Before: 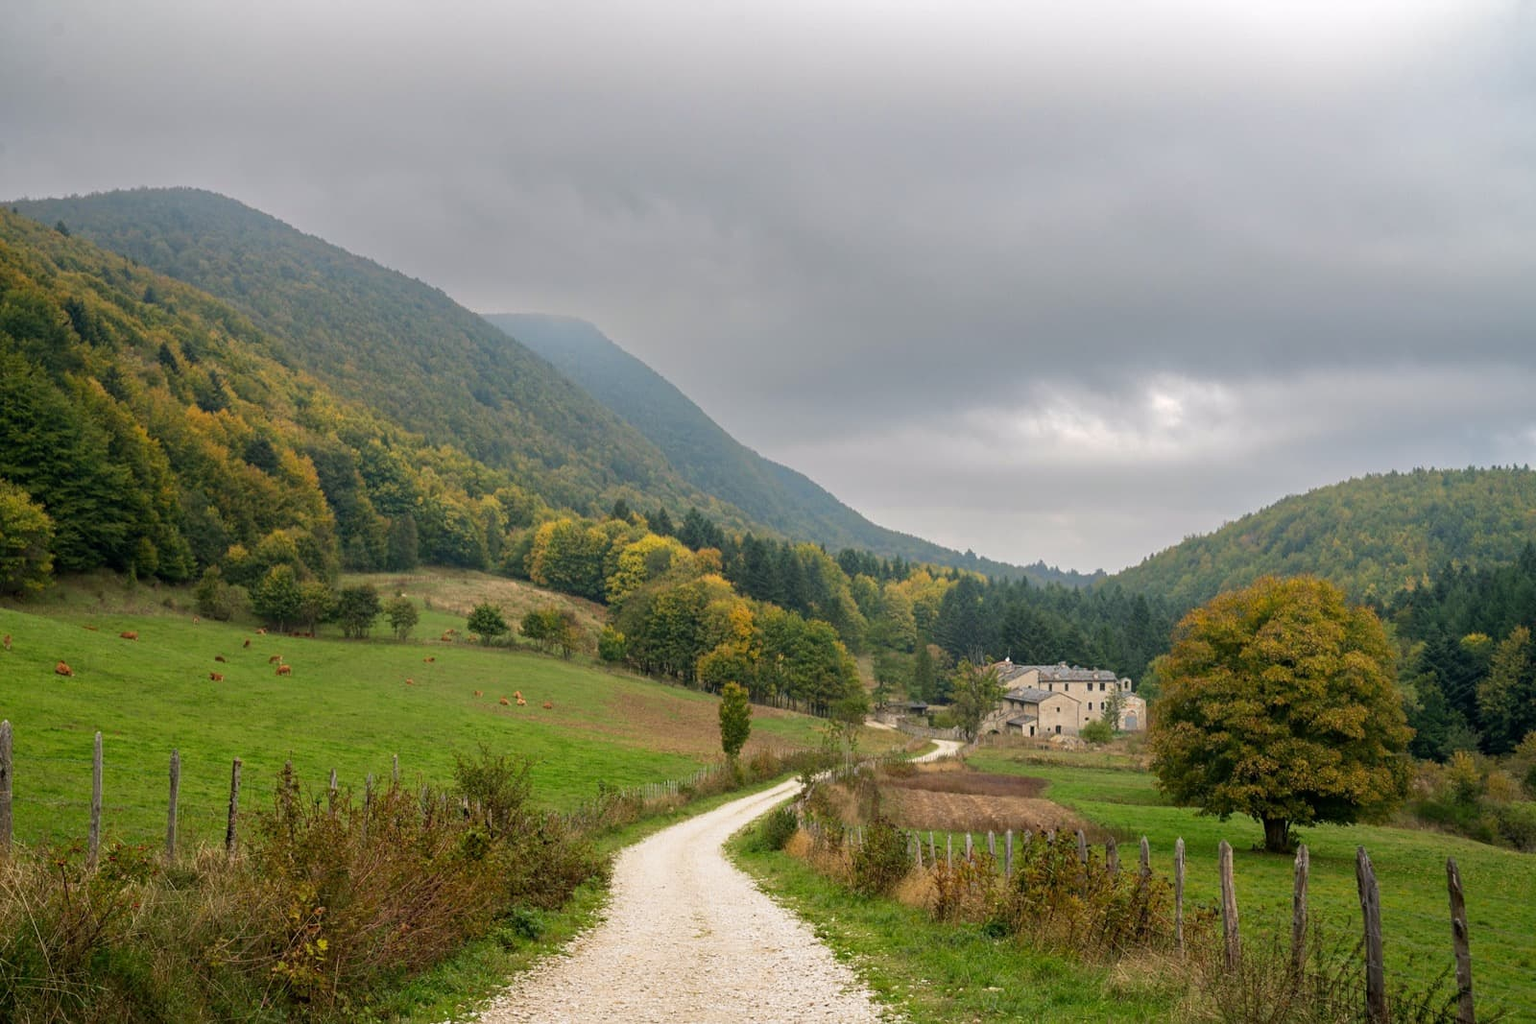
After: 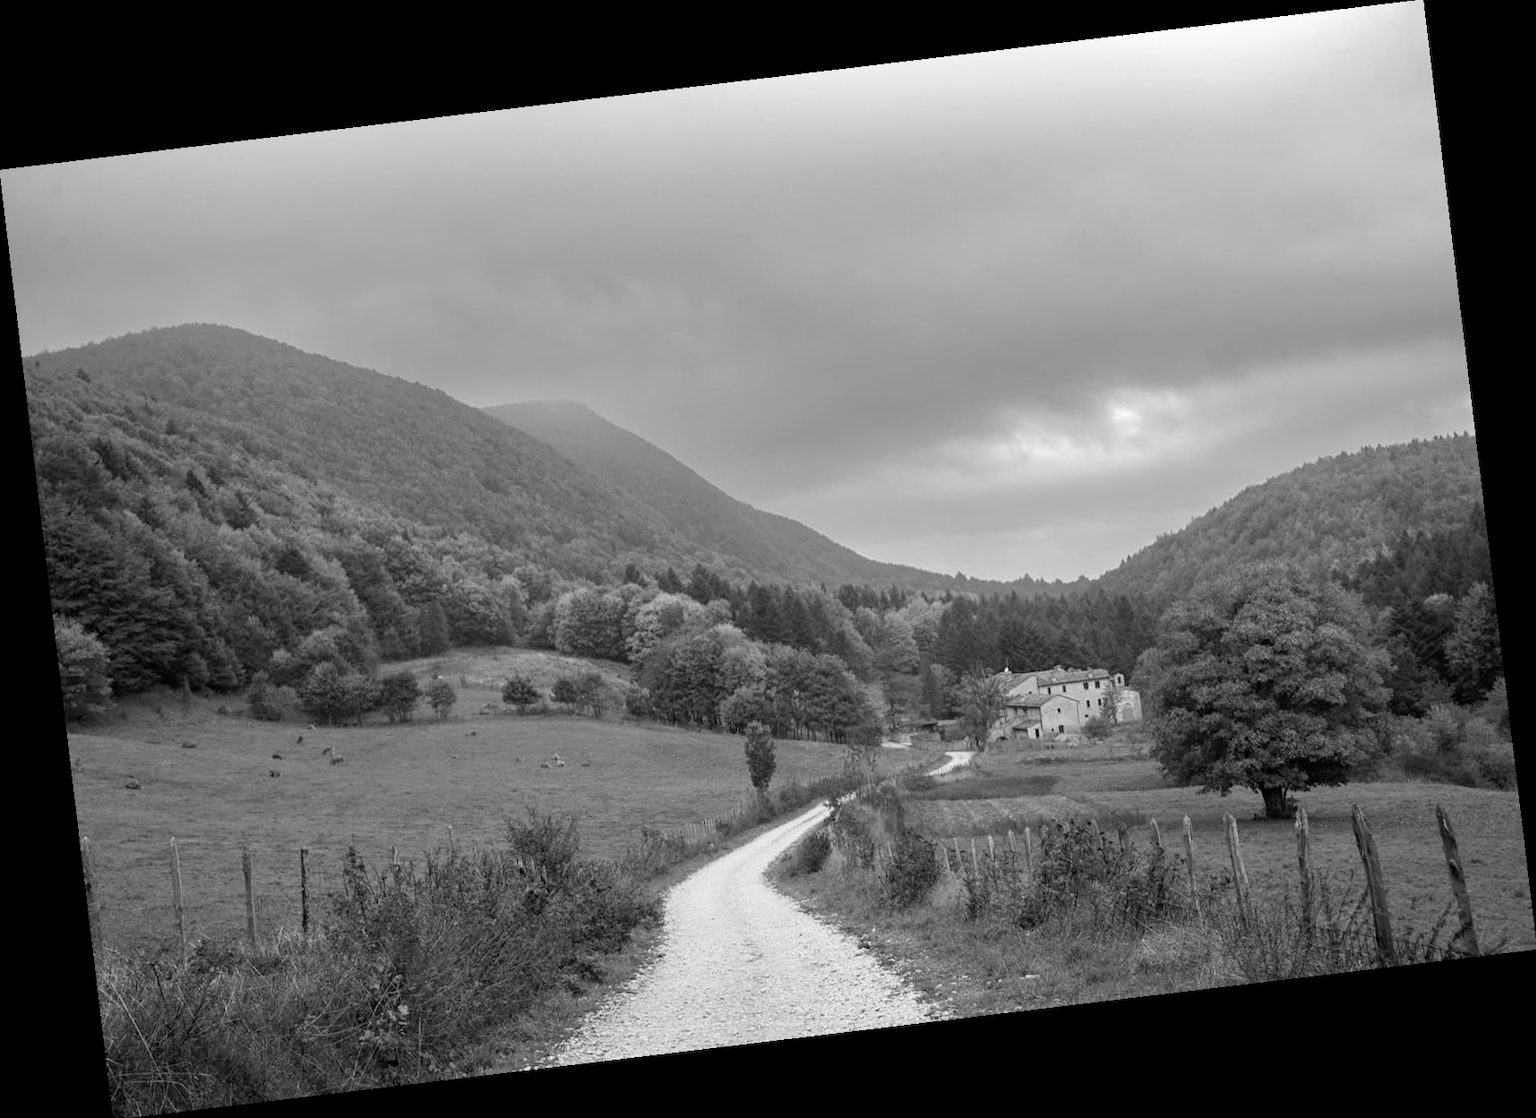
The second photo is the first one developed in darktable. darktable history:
monochrome: on, module defaults
rotate and perspective: rotation -6.83°, automatic cropping off
